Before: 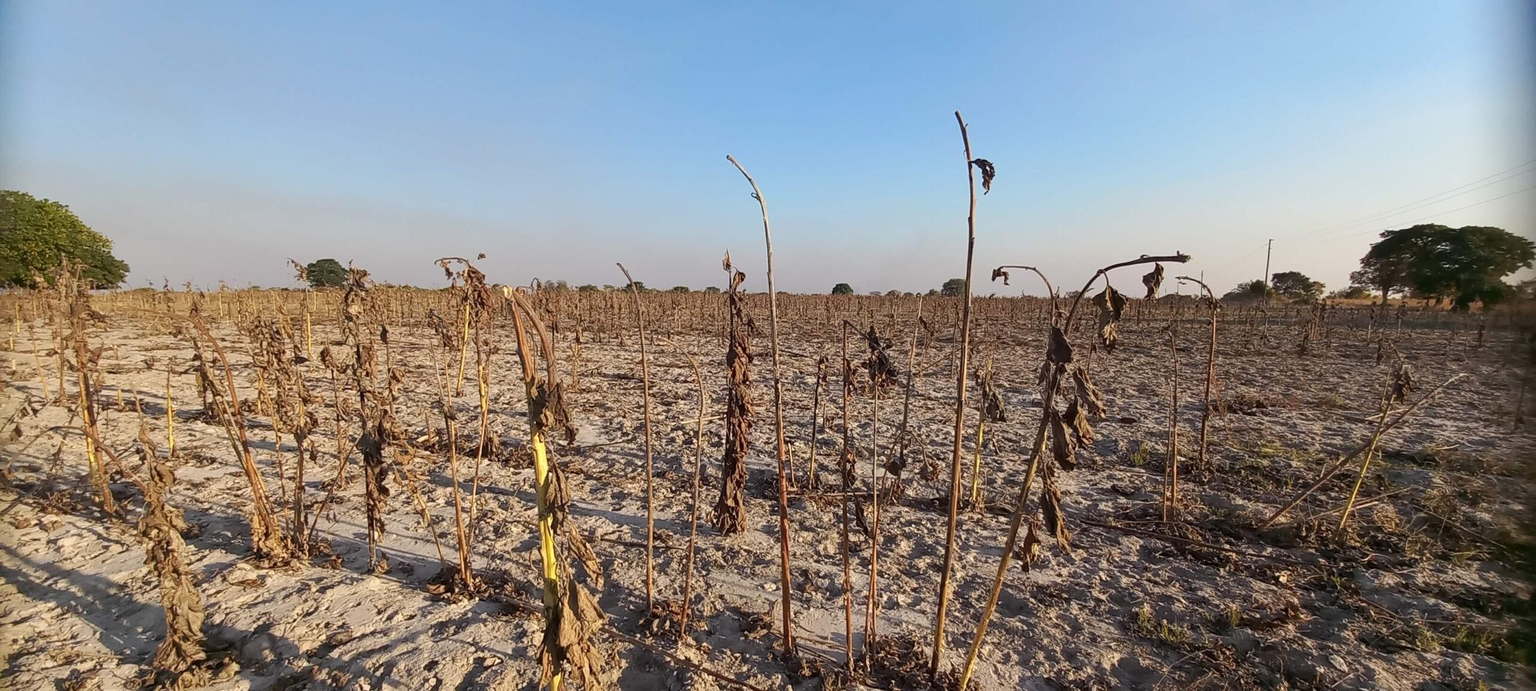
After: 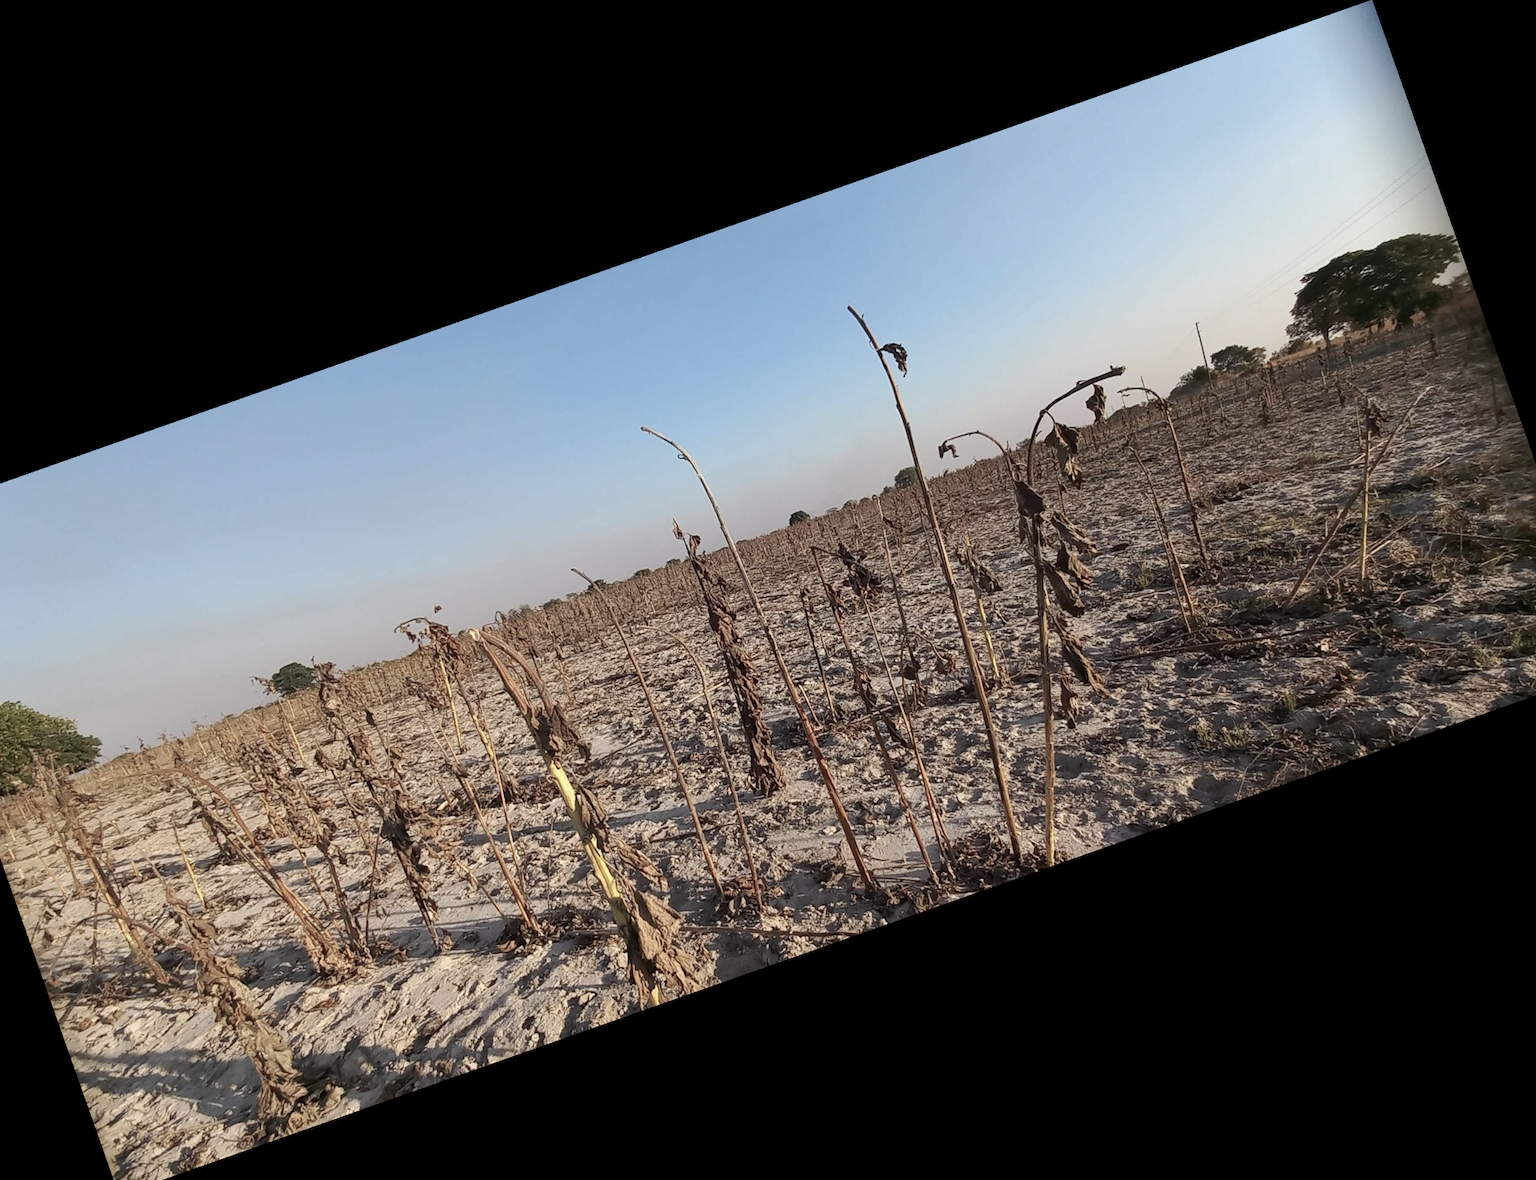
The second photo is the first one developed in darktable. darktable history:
color balance: input saturation 100.43%, contrast fulcrum 14.22%, output saturation 70.41%
crop and rotate: angle 19.43°, left 6.812%, right 4.125%, bottom 1.087%
